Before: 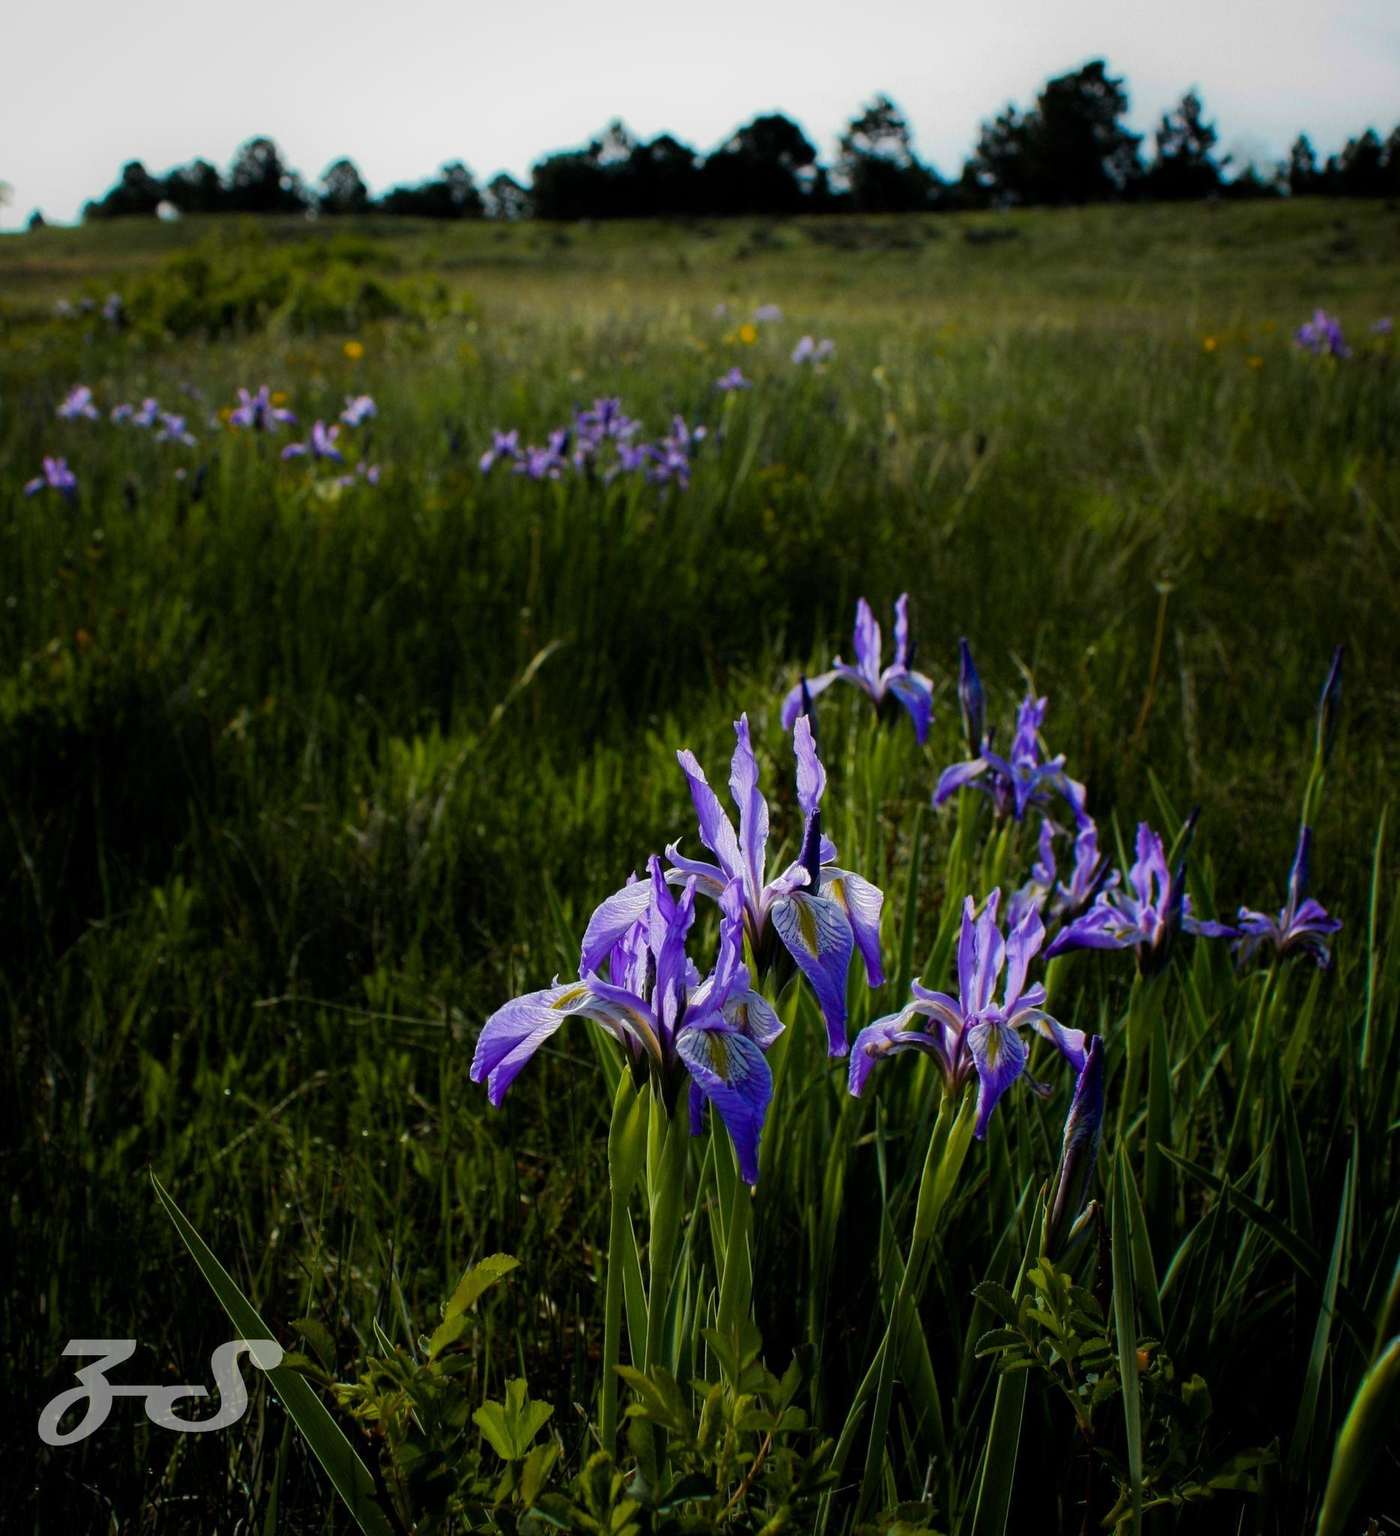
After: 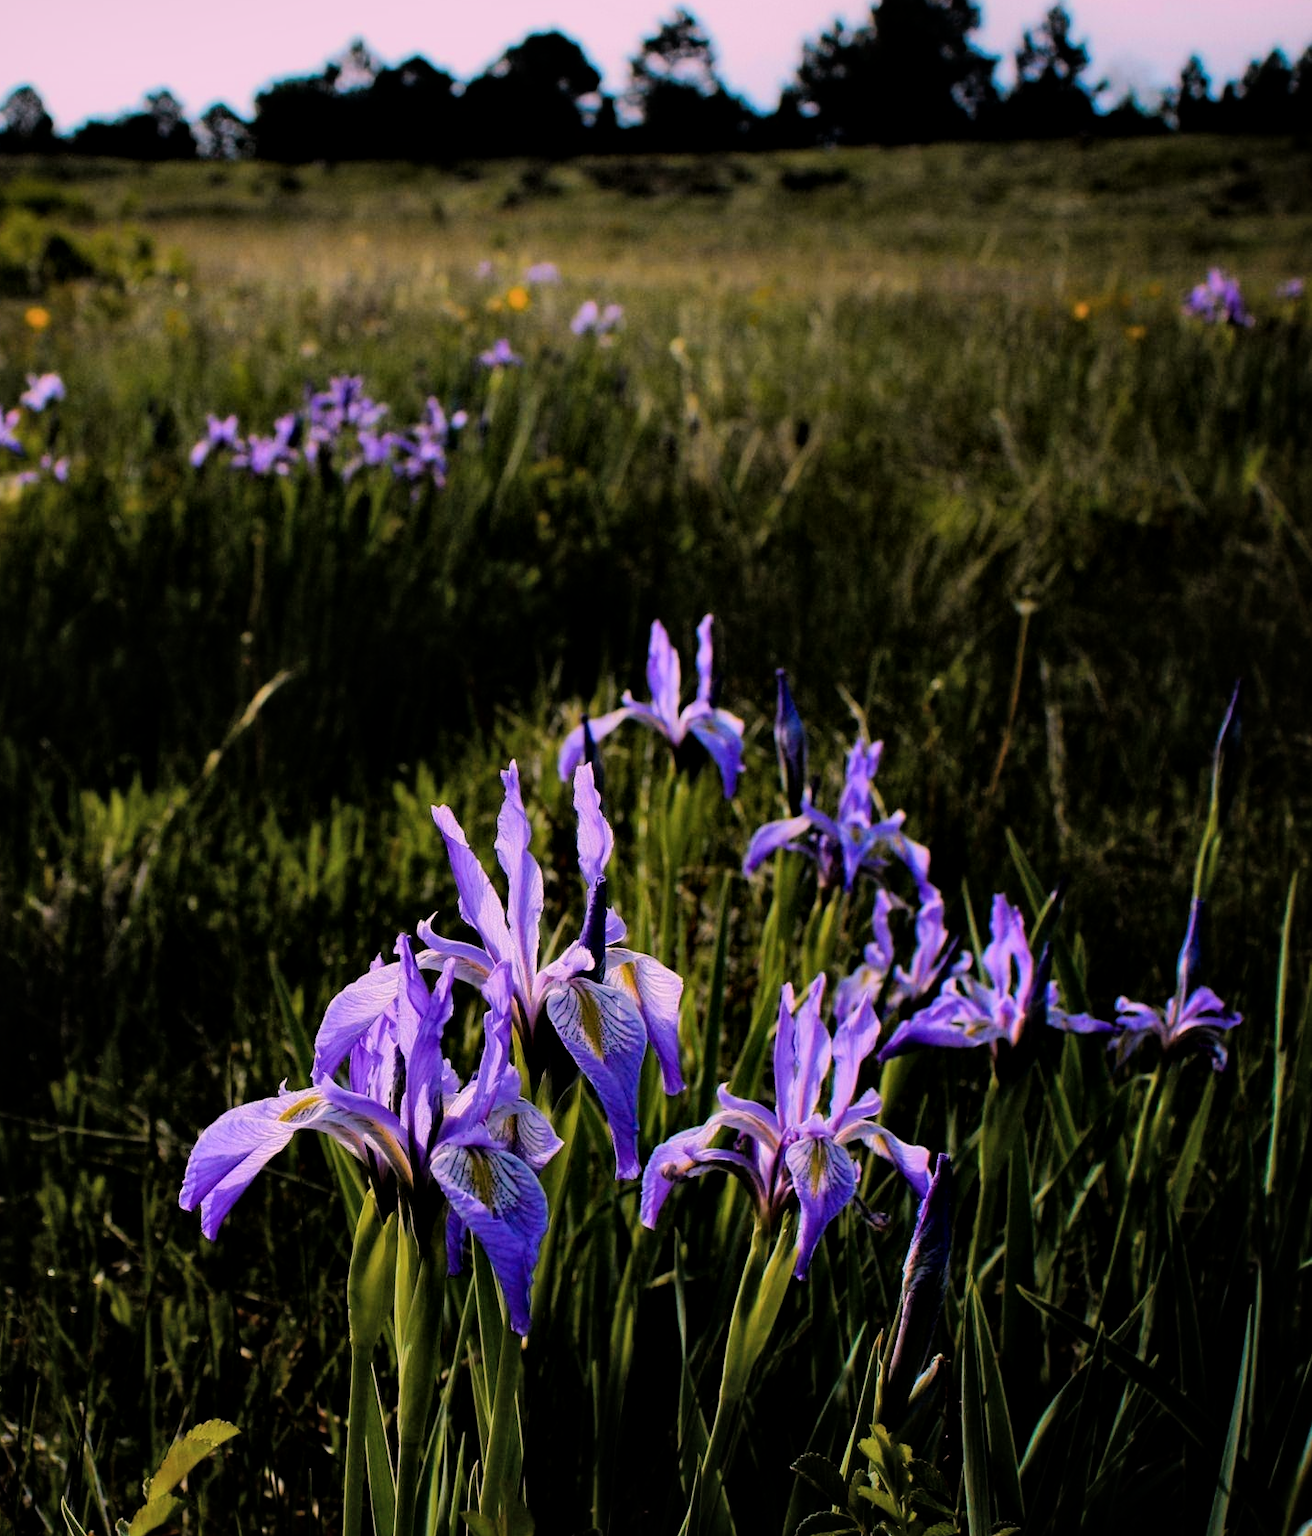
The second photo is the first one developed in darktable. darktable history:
local contrast: mode bilateral grid, contrast 20, coarseness 50, detail 120%, midtone range 0.2
crop: left 23.095%, top 5.827%, bottom 11.854%
color correction: highlights a* 0.003, highlights b* -0.283
white balance: red 1.188, blue 1.11
shadows and highlights: shadows 29.32, highlights -29.32, low approximation 0.01, soften with gaussian
filmic rgb: black relative exposure -11.88 EV, white relative exposure 5.43 EV, threshold 3 EV, hardness 4.49, latitude 50%, contrast 1.14, color science v5 (2021), contrast in shadows safe, contrast in highlights safe, enable highlight reconstruction true
